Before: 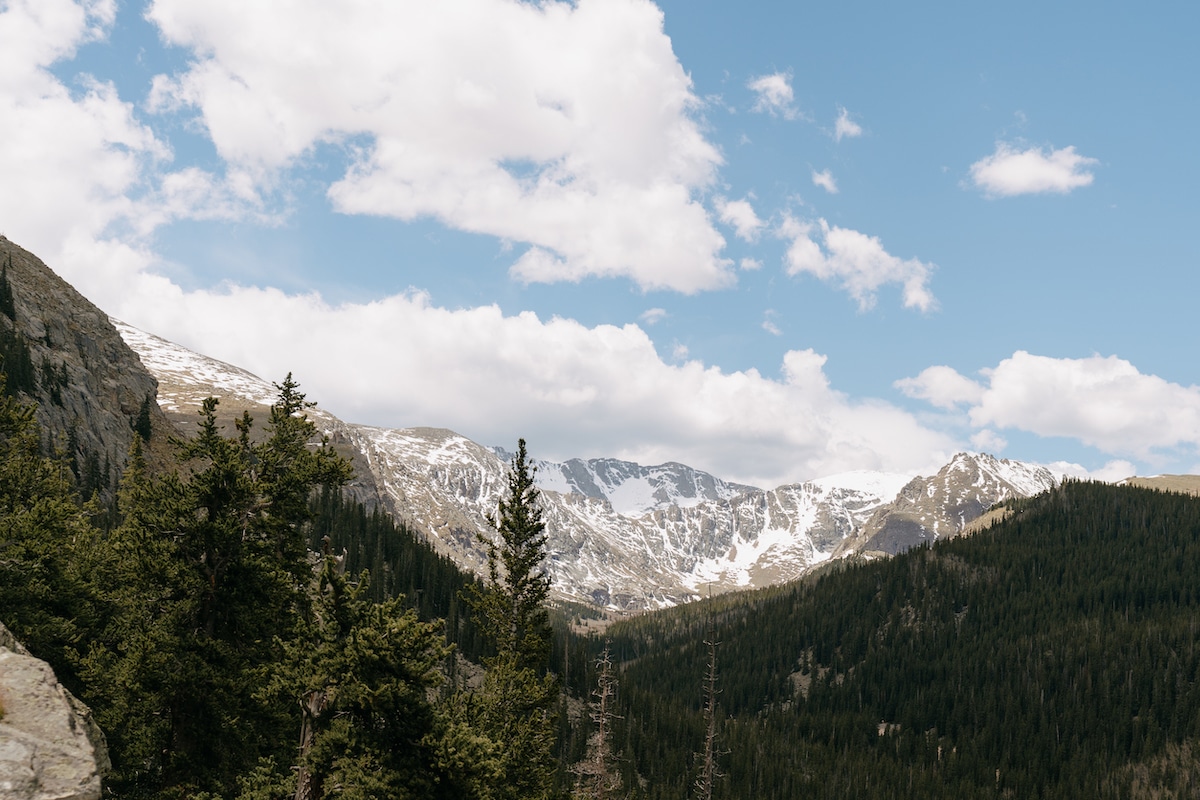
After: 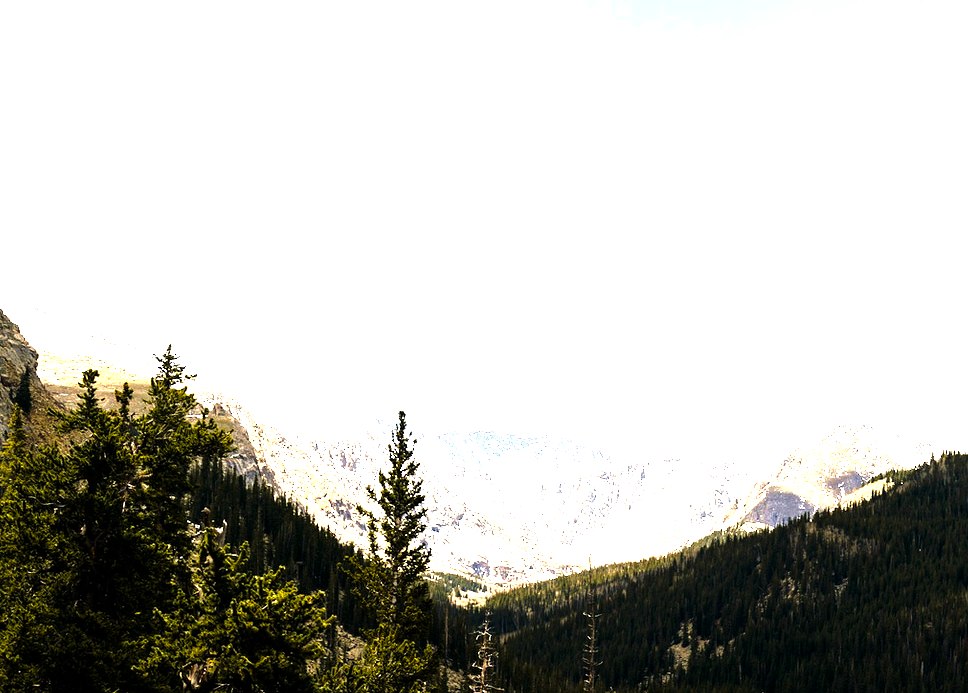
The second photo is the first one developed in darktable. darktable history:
exposure: black level correction 0.001, exposure 1.867 EV, compensate highlight preservation false
crop: left 10.001%, top 3.548%, right 9.162%, bottom 9.535%
shadows and highlights: shadows 25.94, highlights -24.72
levels: levels [0, 0.618, 1]
color balance rgb: shadows lift › luminance -21.642%, shadows lift › chroma 8.927%, shadows lift › hue 285.15°, highlights gain › luminance 17.484%, linear chroma grading › global chroma 15.545%, perceptual saturation grading › global saturation 25.714%, global vibrance 15.152%
velvia: strength 35.97%
contrast brightness saturation: contrast 0.119, brightness -0.115, saturation 0.202
